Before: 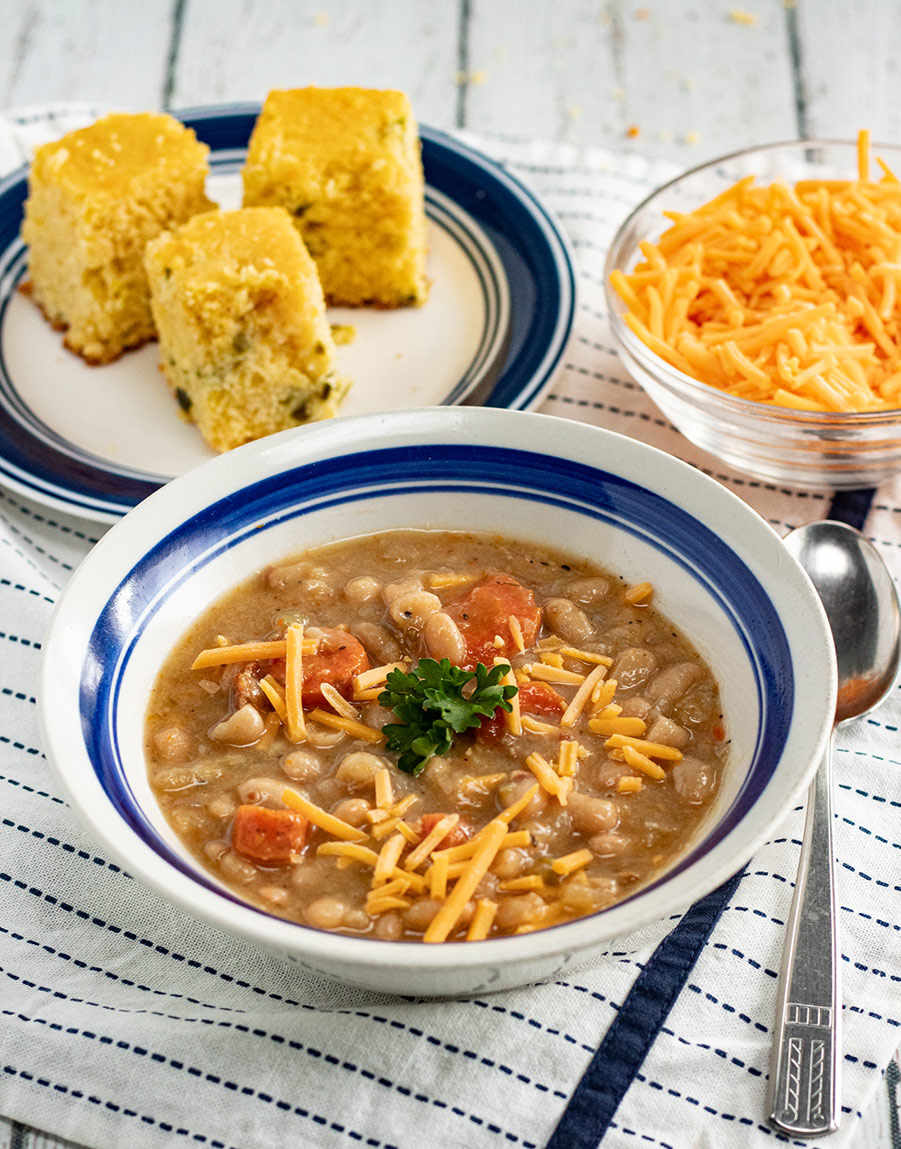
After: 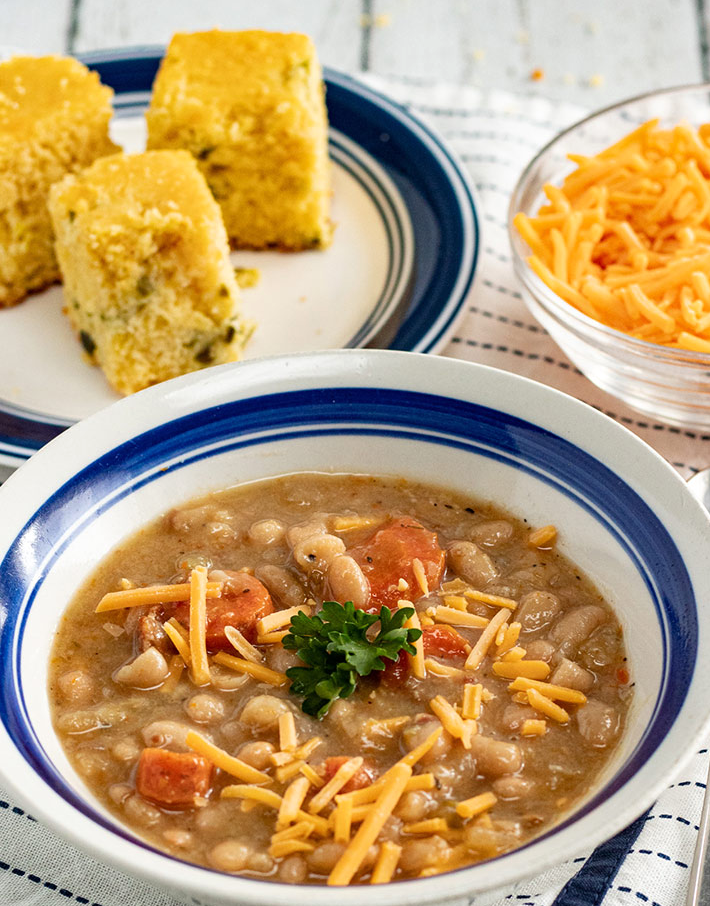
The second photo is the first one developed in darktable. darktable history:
exposure: exposure 0.021 EV, compensate highlight preservation false
crop and rotate: left 10.727%, top 5.026%, right 10.446%, bottom 16.088%
